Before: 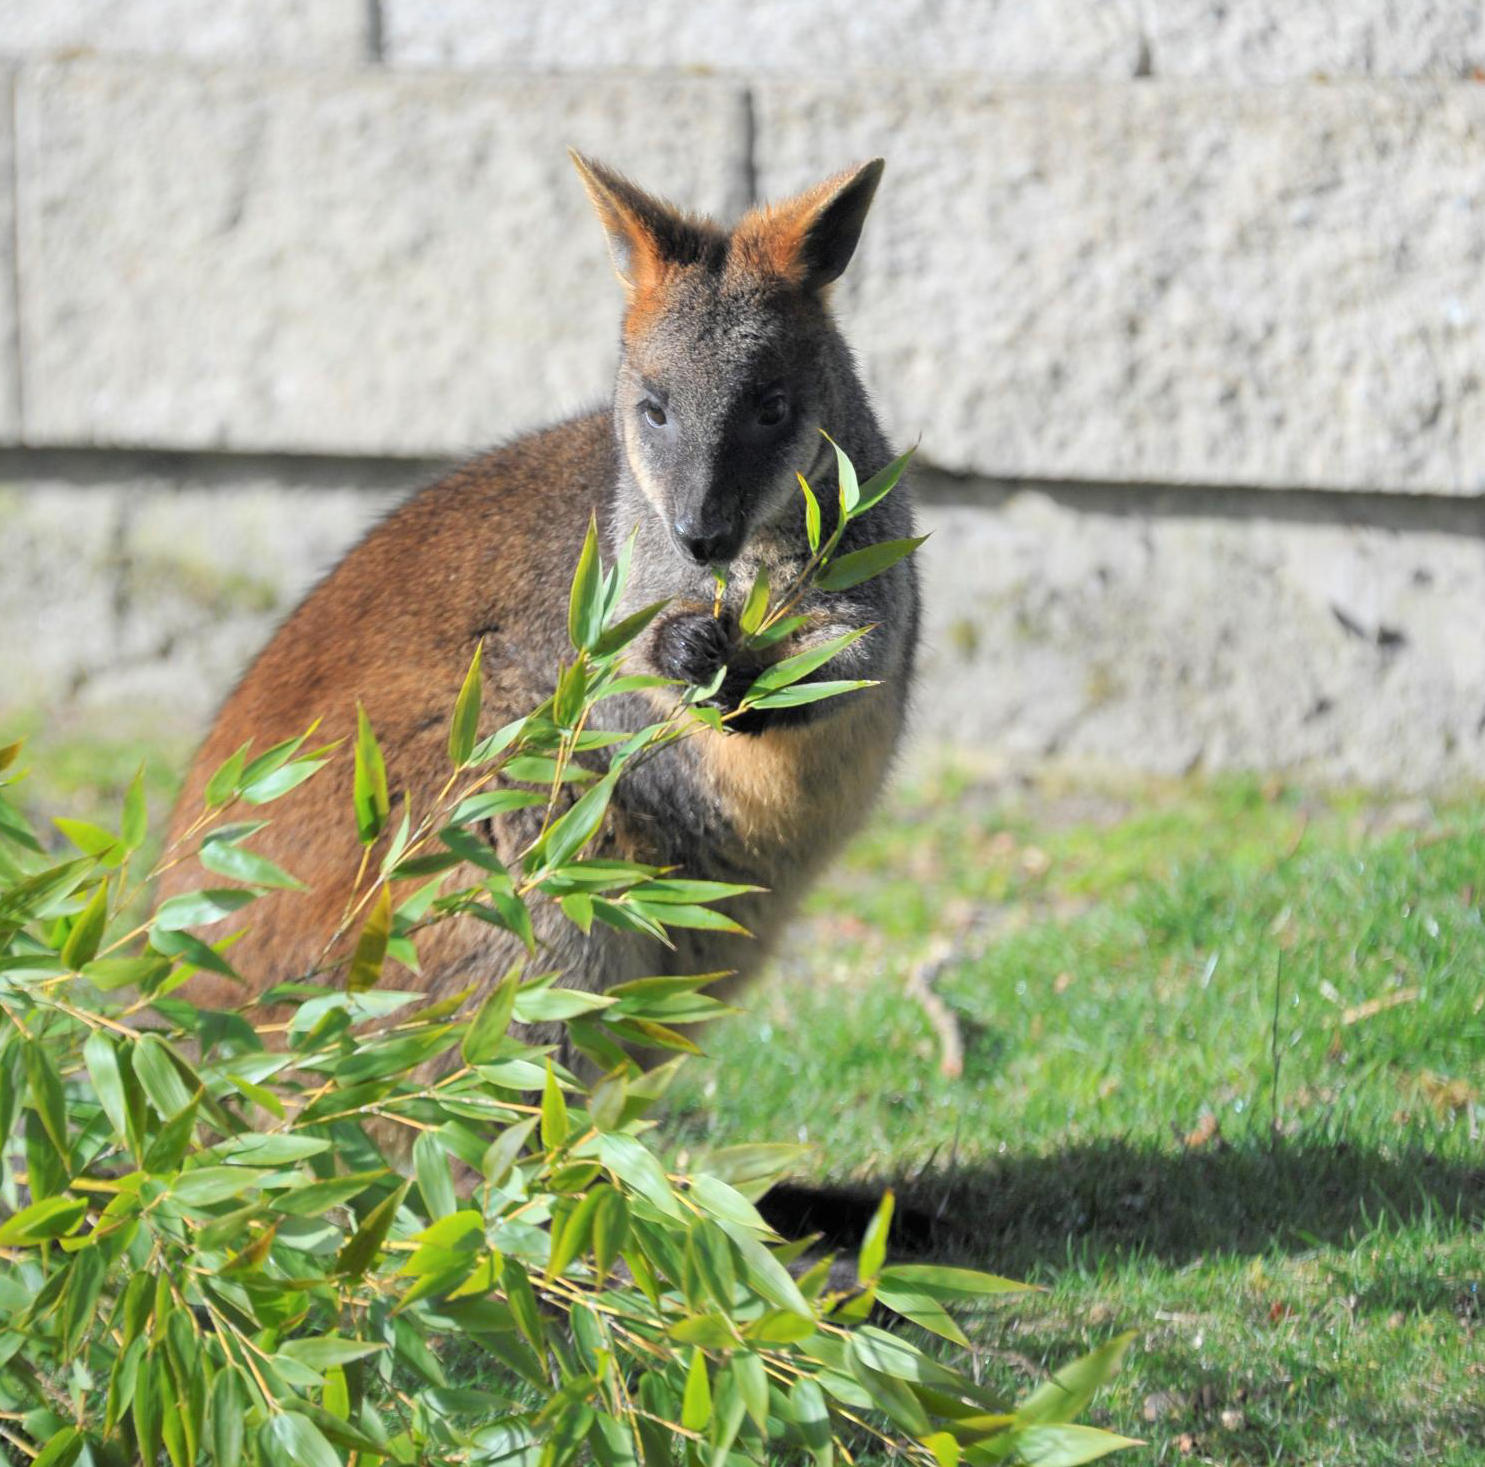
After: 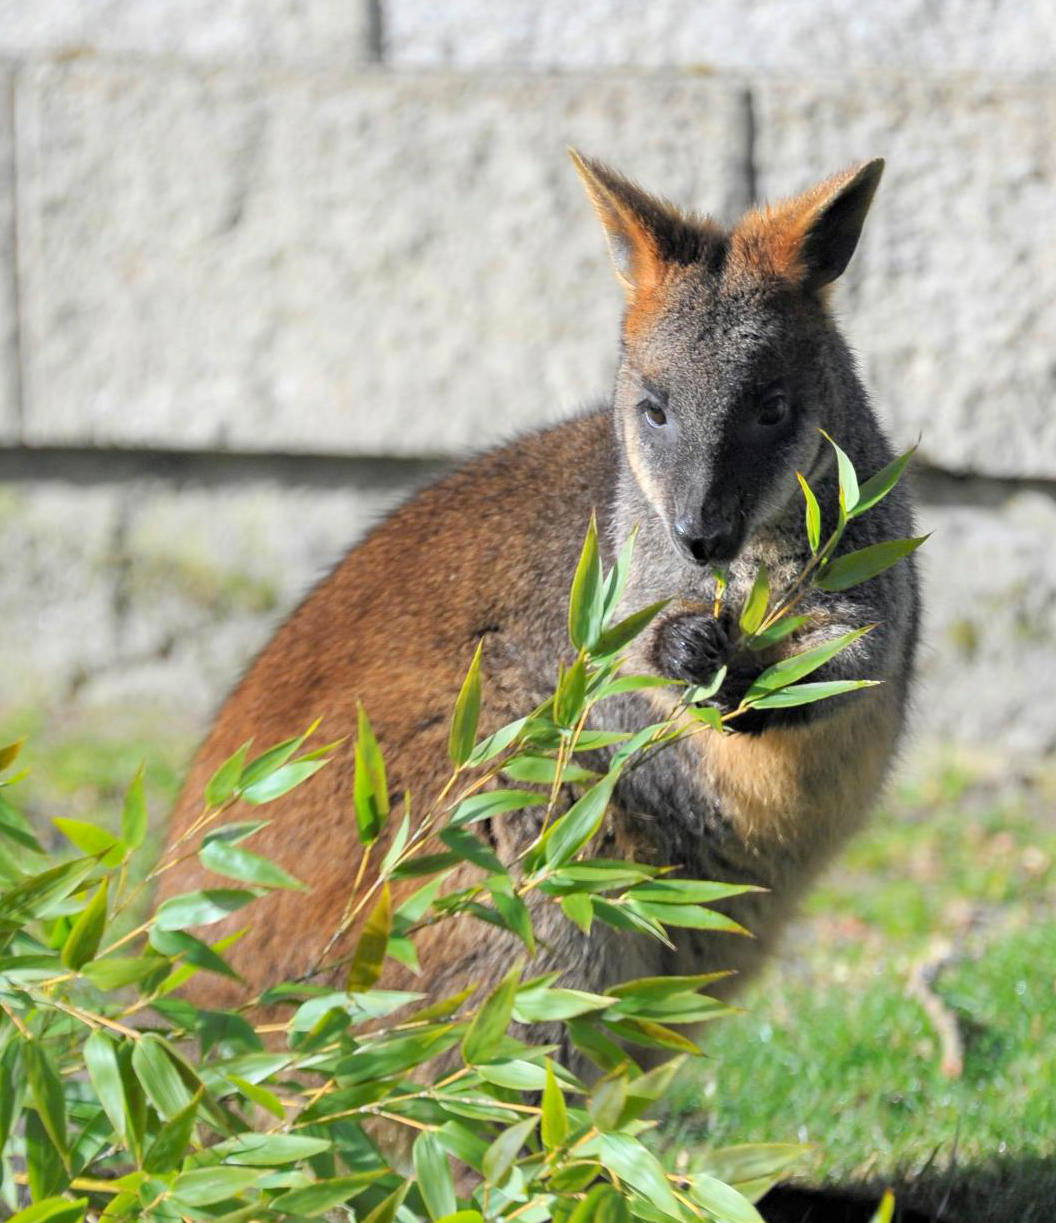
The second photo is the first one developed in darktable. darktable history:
haze removal: compatibility mode true, adaptive false
crop: right 28.885%, bottom 16.626%
